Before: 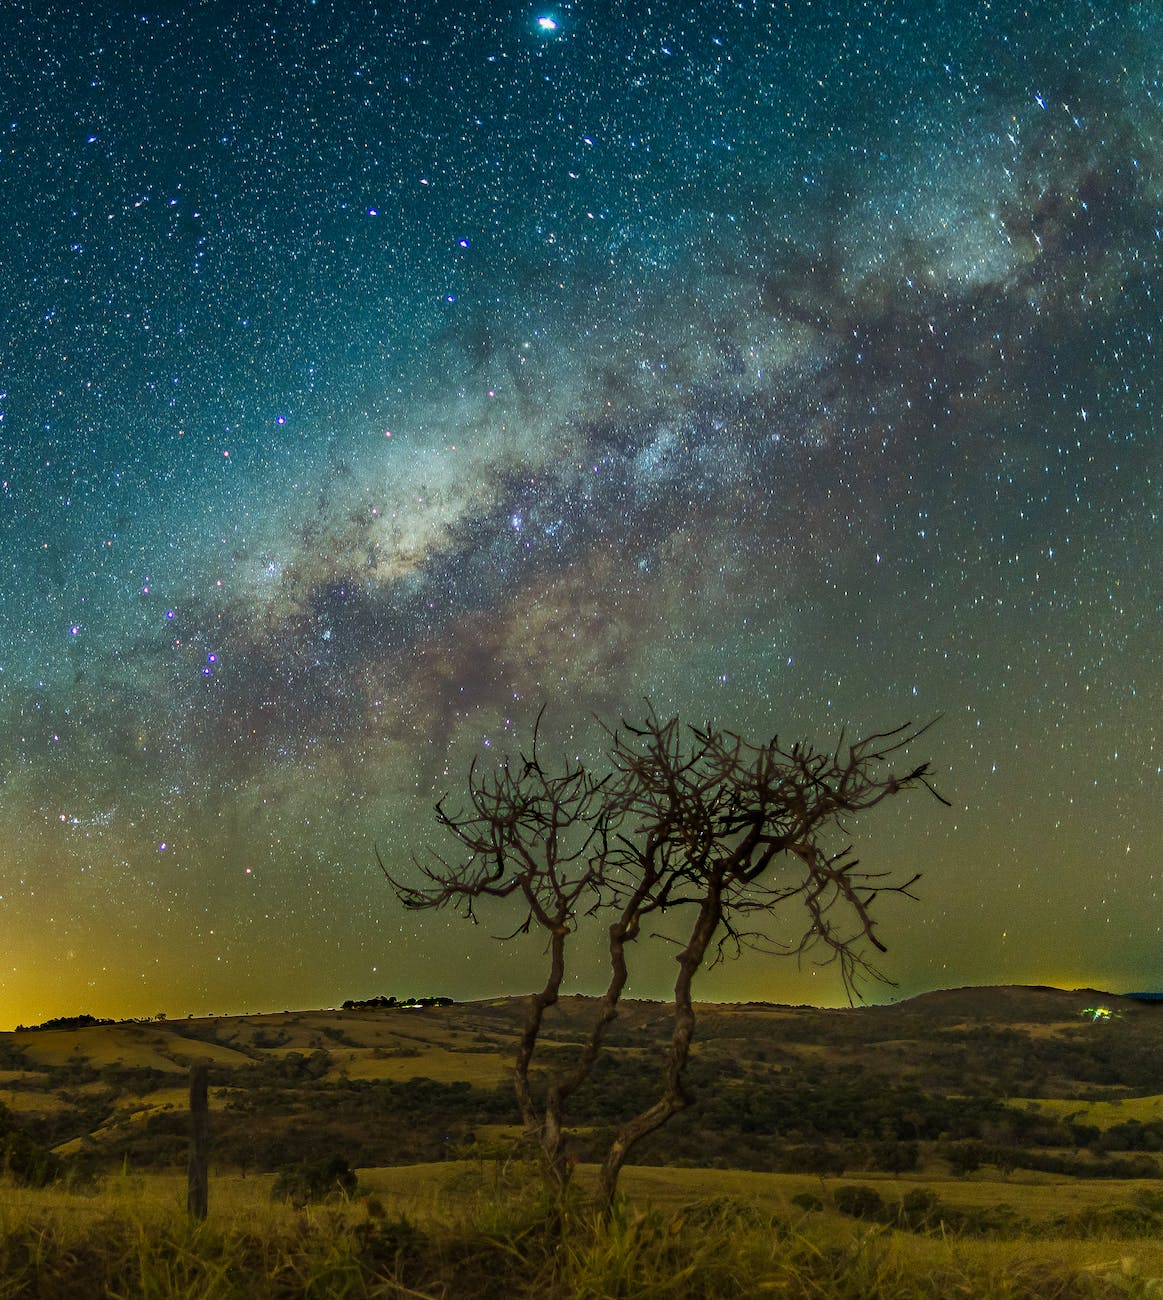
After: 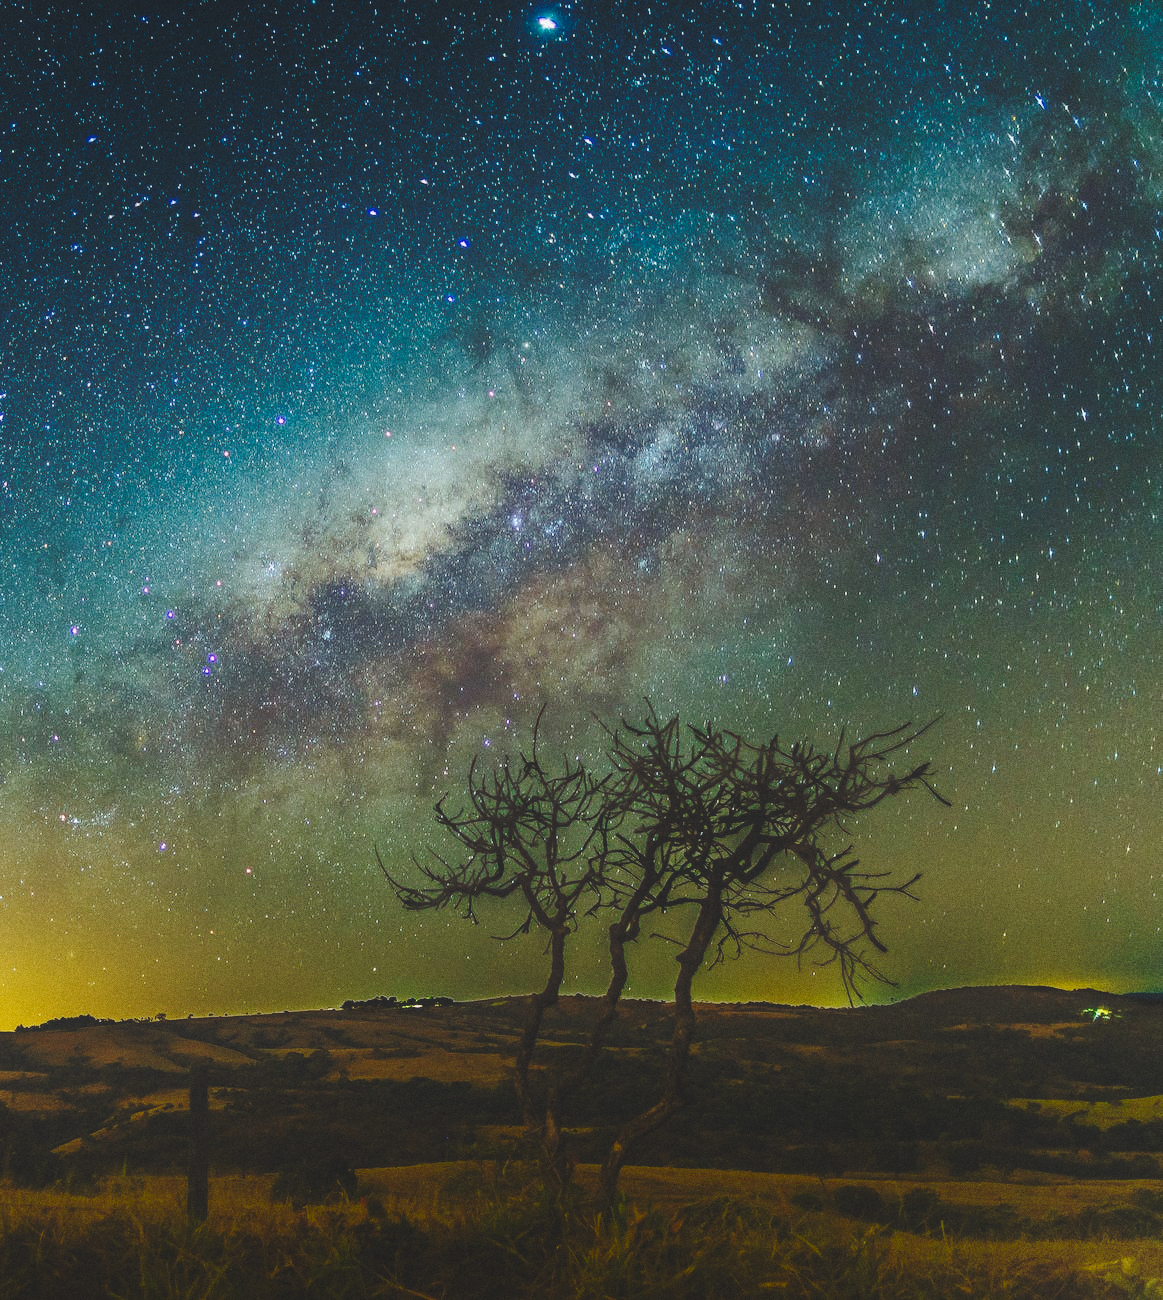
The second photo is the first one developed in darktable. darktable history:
shadows and highlights: shadows -54.3, highlights 86.09, soften with gaussian
base curve: curves: ch0 [(0, 0.024) (0.055, 0.065) (0.121, 0.166) (0.236, 0.319) (0.693, 0.726) (1, 1)], preserve colors none
grain: coarseness 0.09 ISO
